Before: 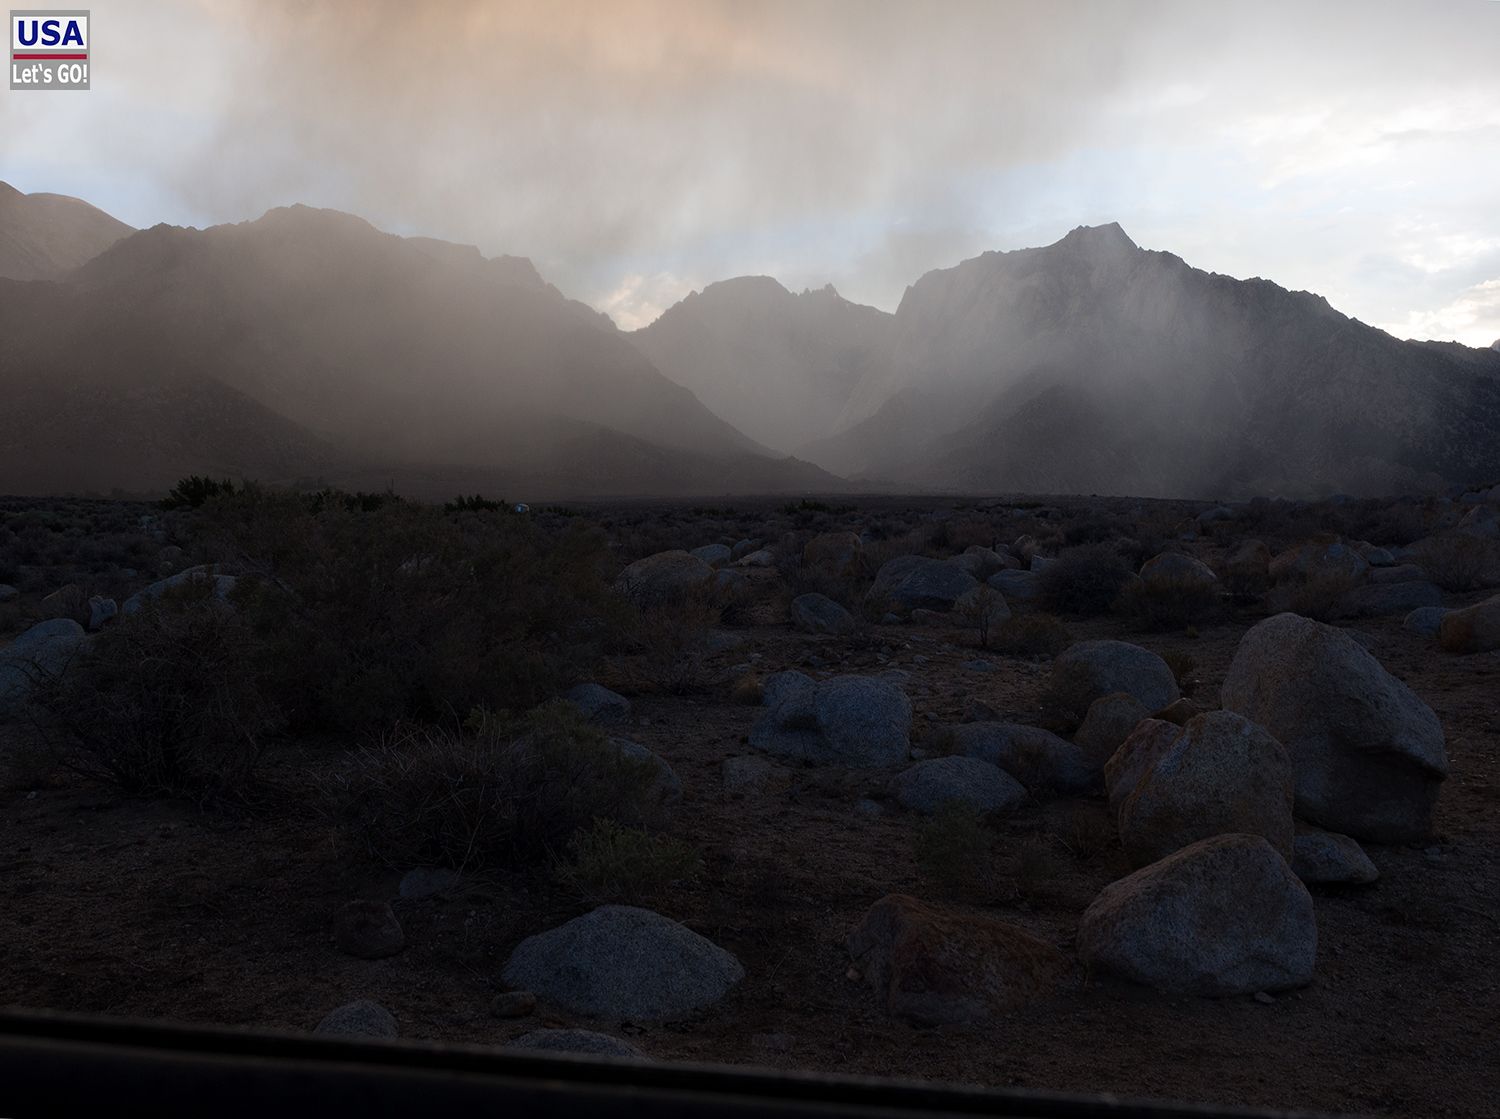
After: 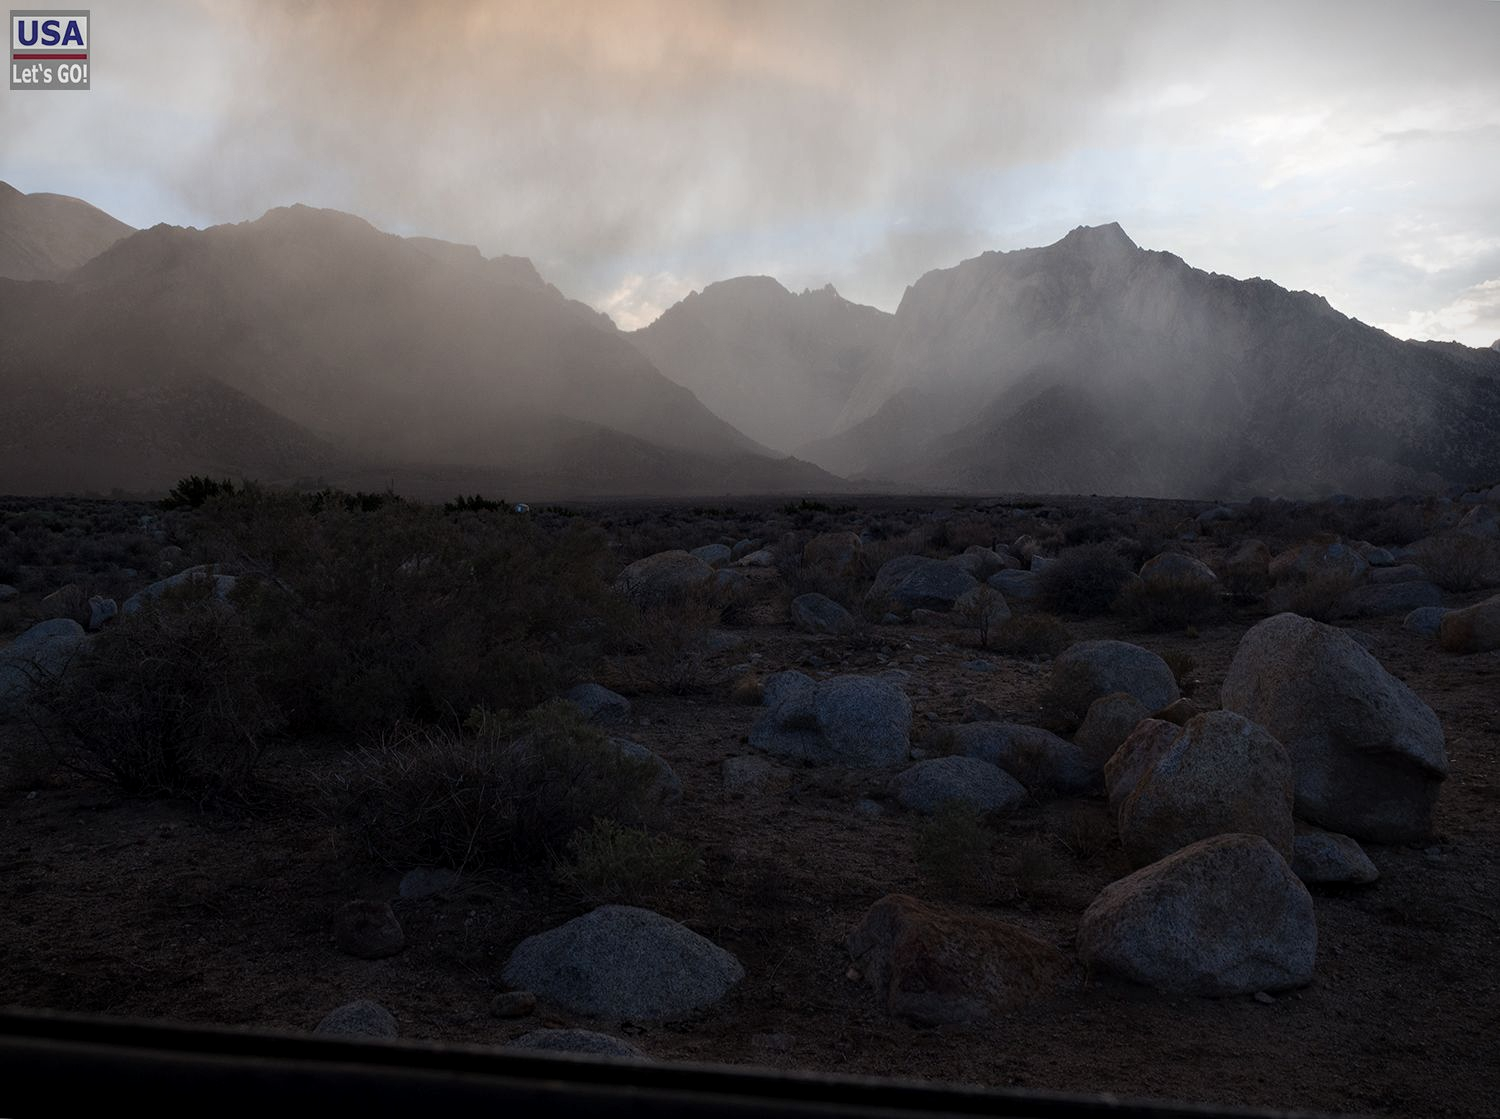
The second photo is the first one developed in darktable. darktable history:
vignetting: fall-off start 91.19%
local contrast: on, module defaults
